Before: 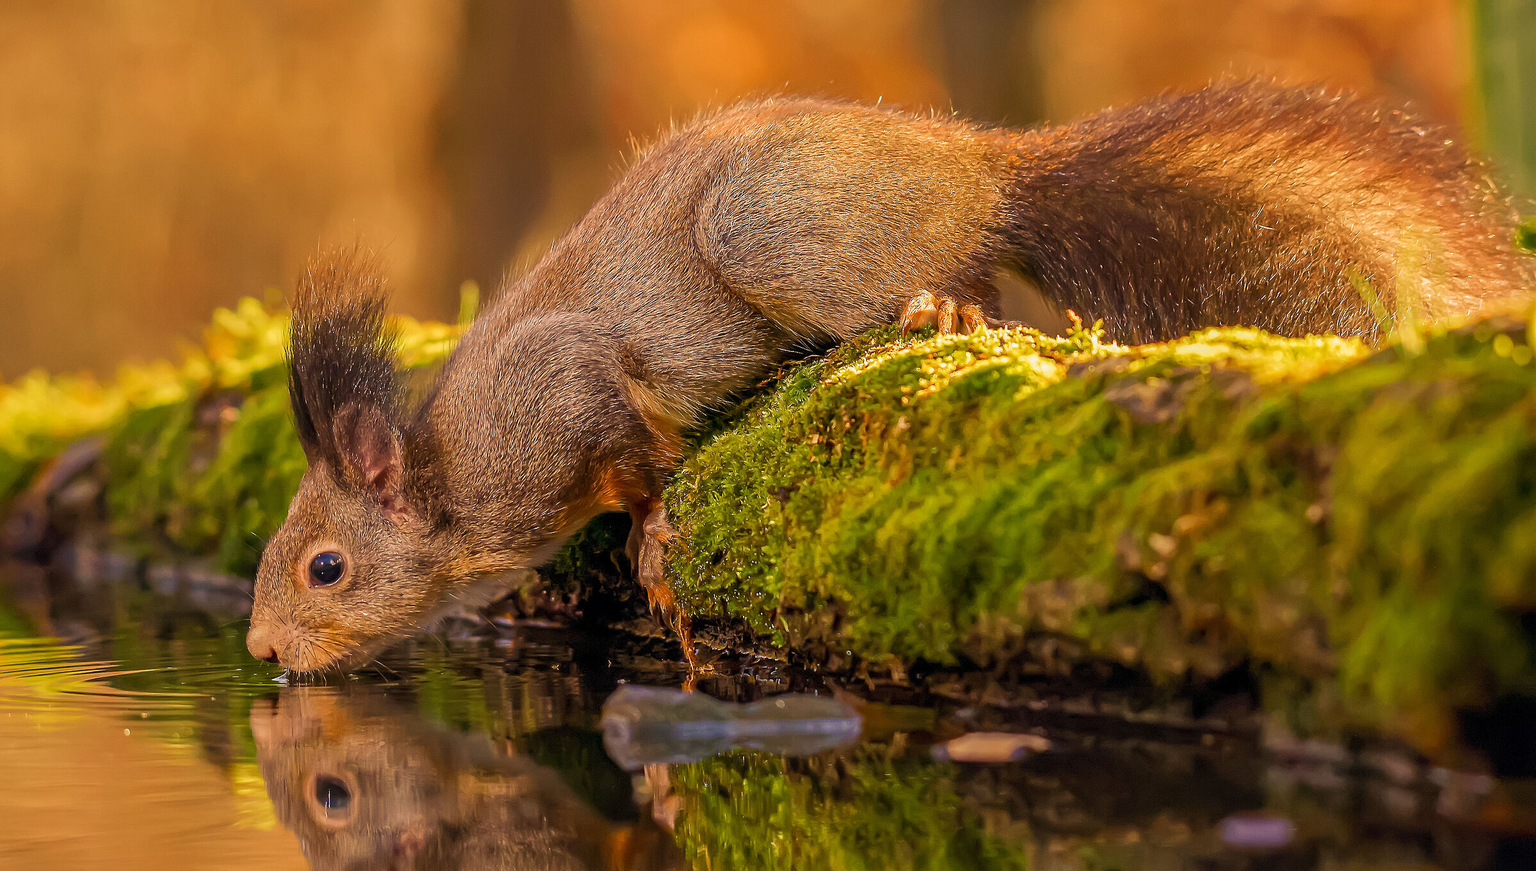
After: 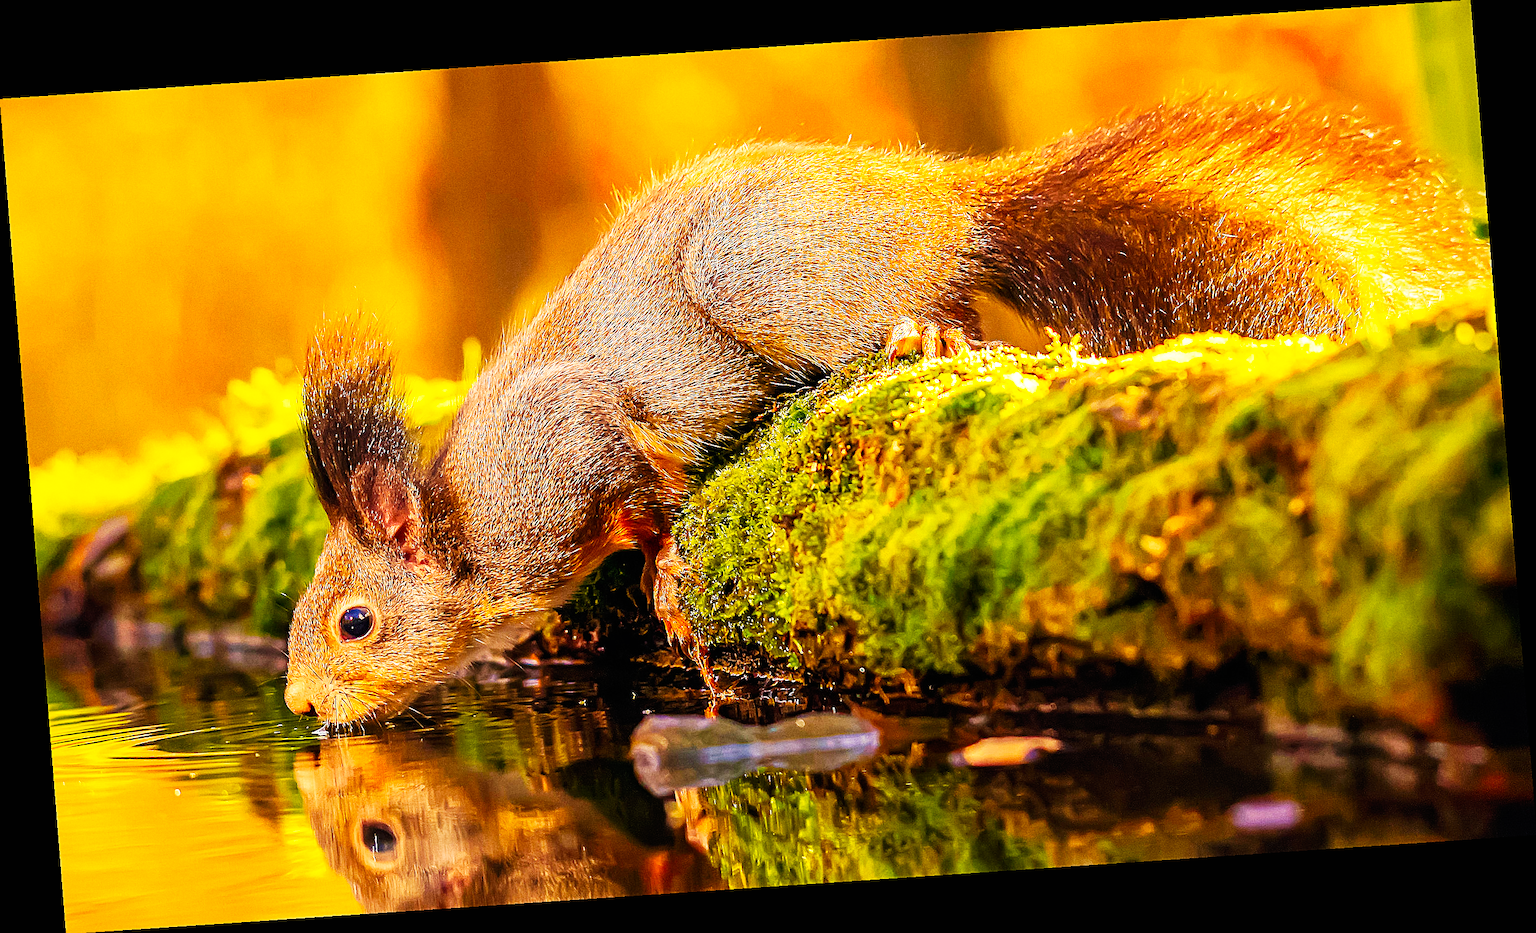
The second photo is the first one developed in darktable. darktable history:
base curve: curves: ch0 [(0, 0) (0.007, 0.004) (0.027, 0.03) (0.046, 0.07) (0.207, 0.54) (0.442, 0.872) (0.673, 0.972) (1, 1)], preserve colors none
color balance: contrast 6.48%, output saturation 113.3%
rotate and perspective: rotation -4.2°, shear 0.006, automatic cropping off
sharpen: on, module defaults
grain: coarseness 0.09 ISO
